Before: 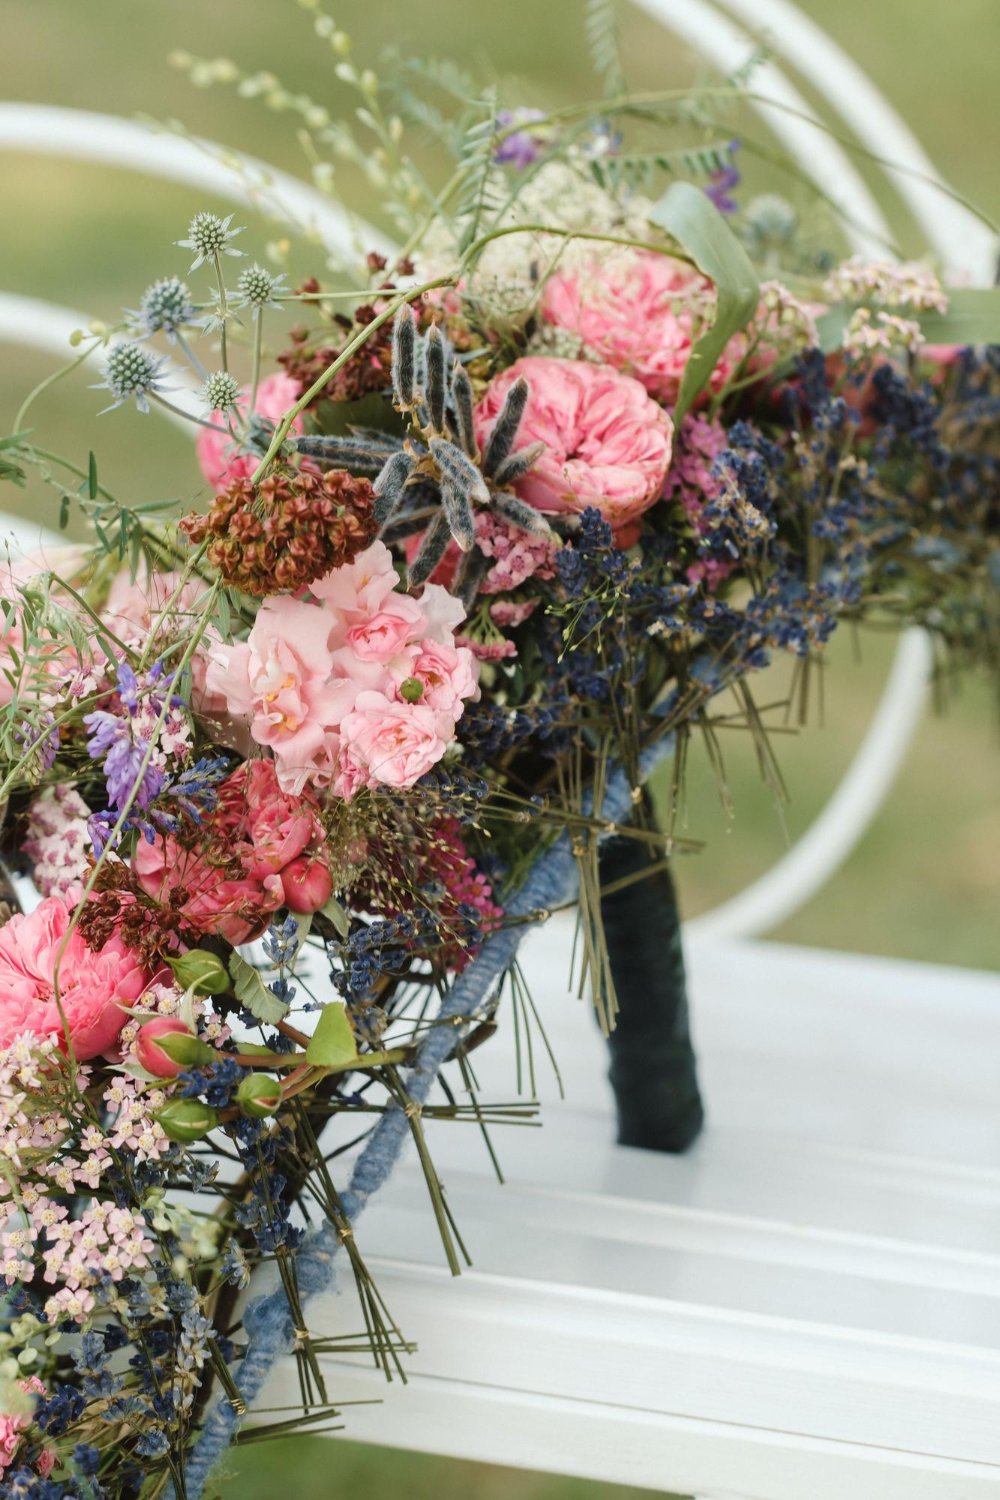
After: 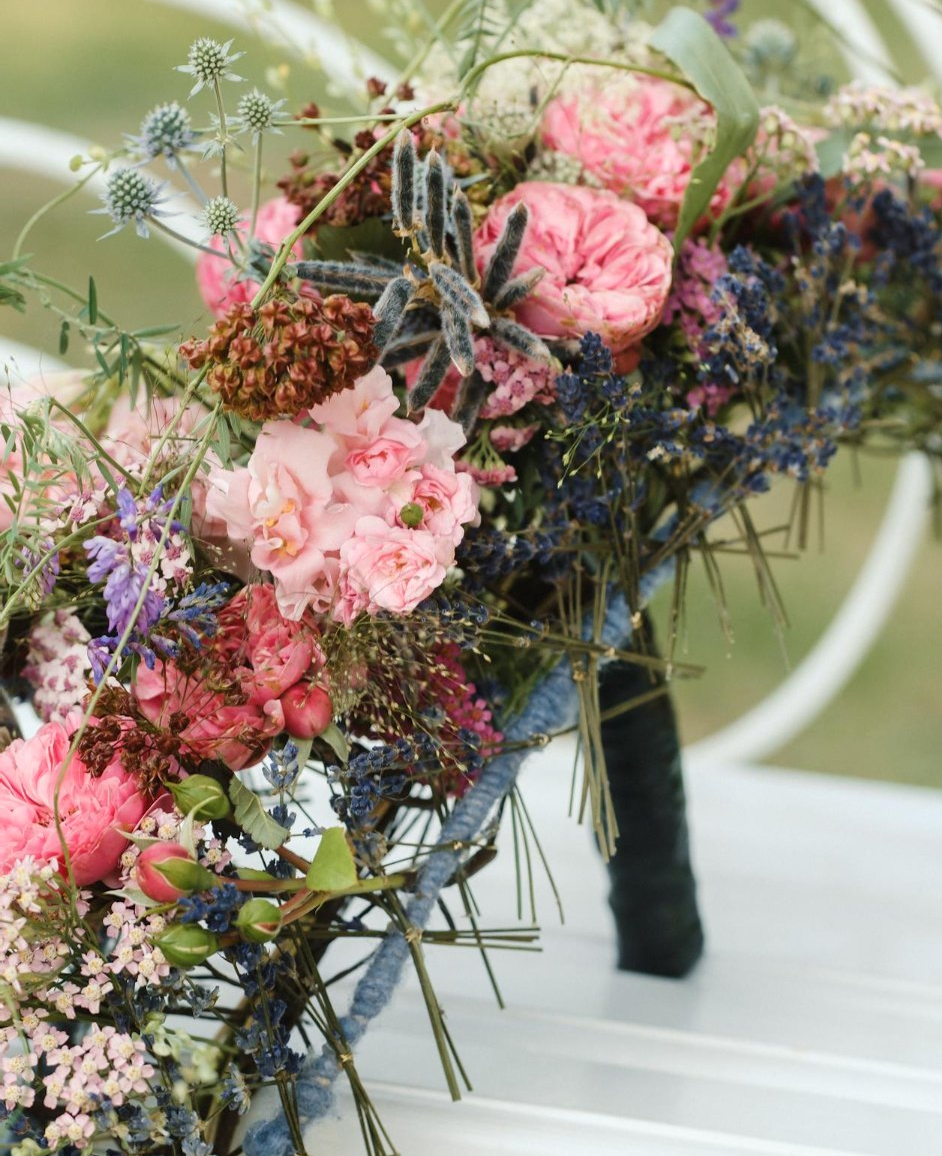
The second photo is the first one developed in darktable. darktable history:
crop and rotate: angle 0.03°, top 11.643%, right 5.651%, bottom 11.189%
contrast brightness saturation: contrast 0.07
